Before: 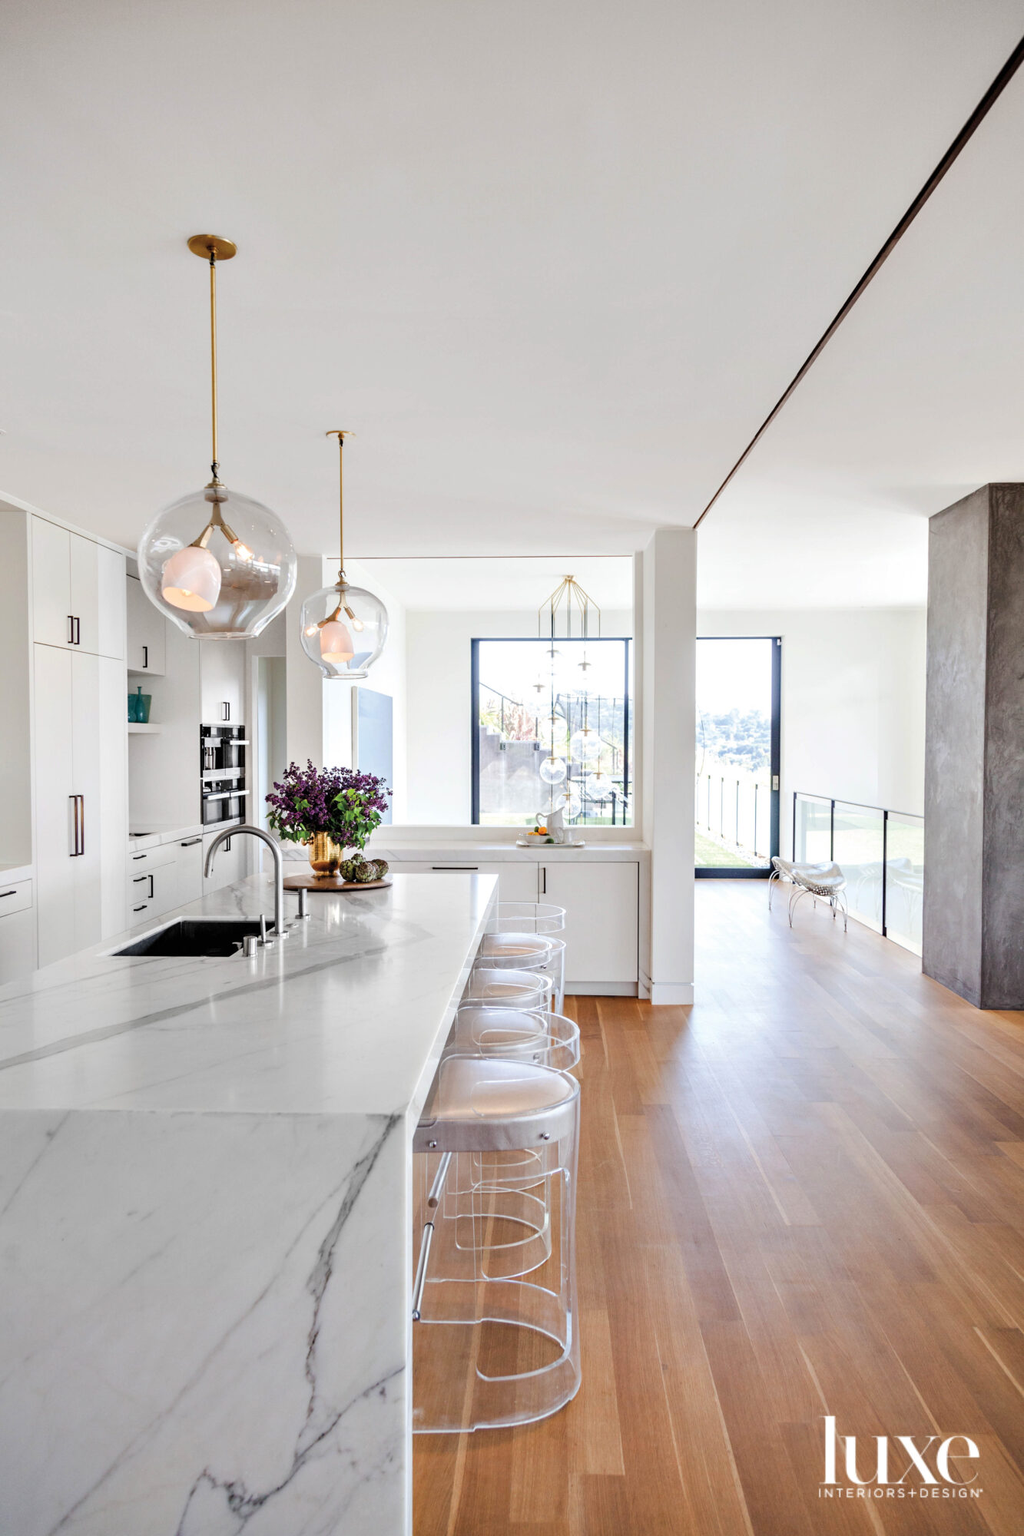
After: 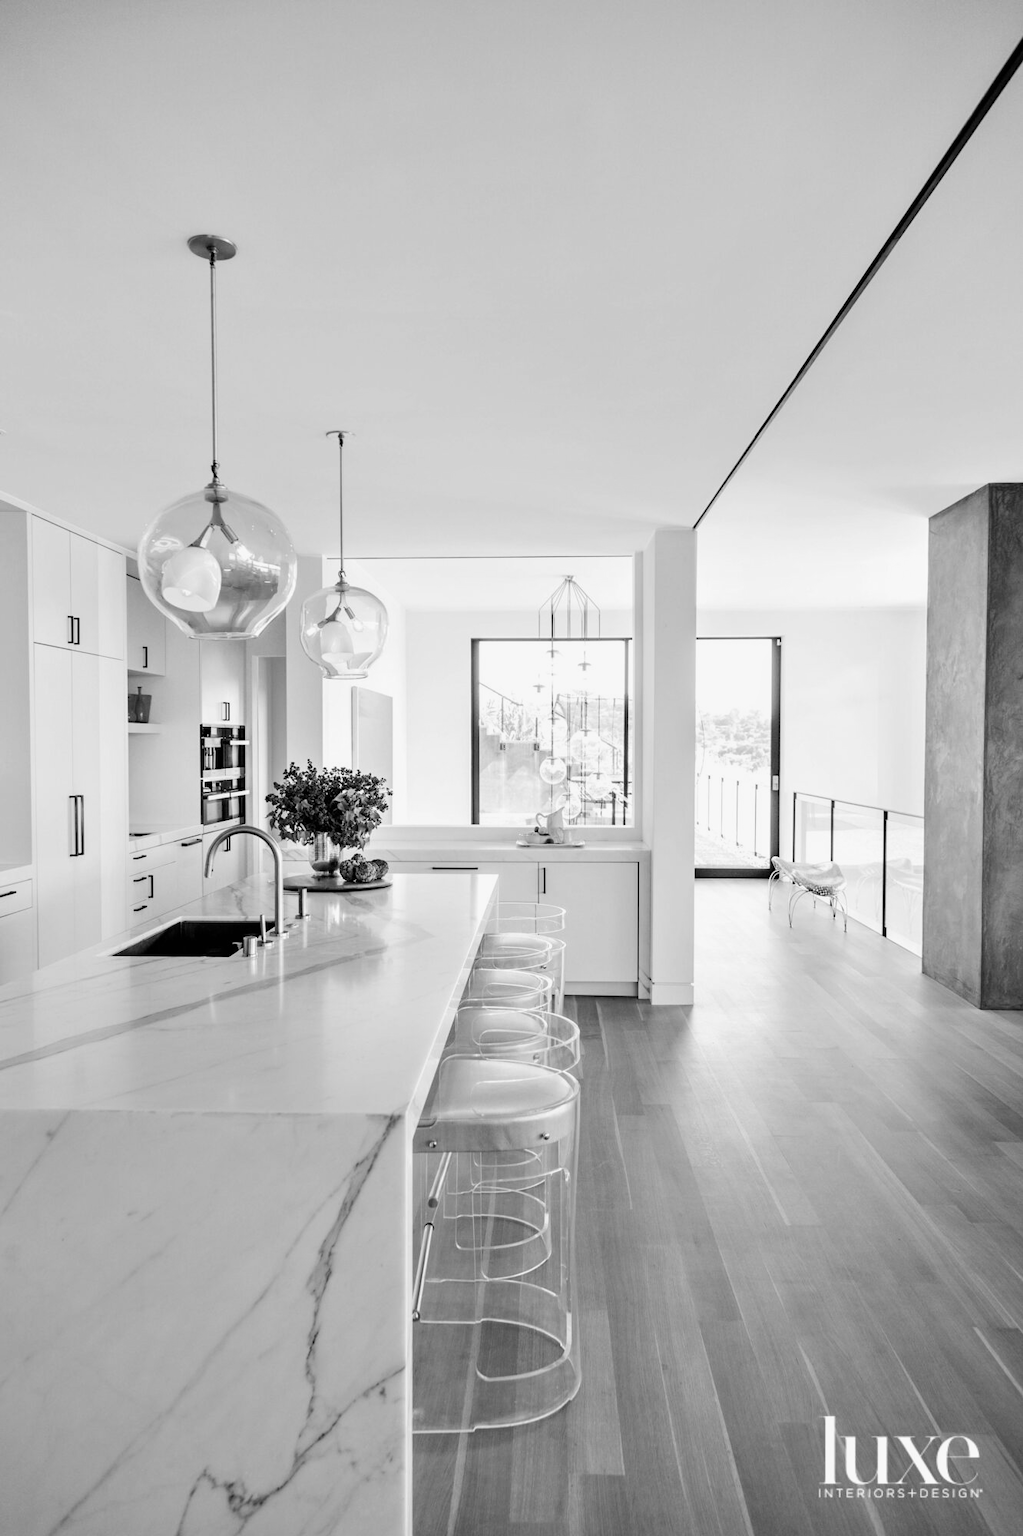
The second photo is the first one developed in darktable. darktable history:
shadows and highlights: shadows -30, highlights 30
monochrome: a -35.87, b 49.73, size 1.7
